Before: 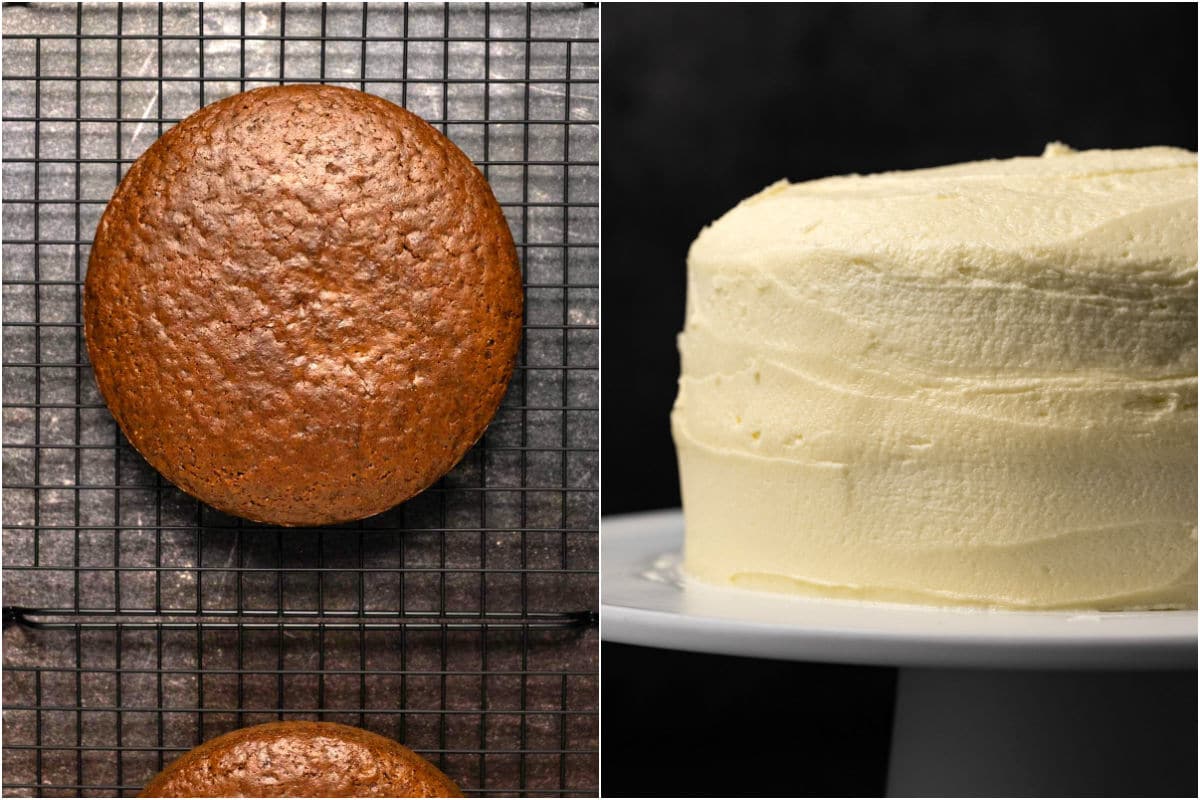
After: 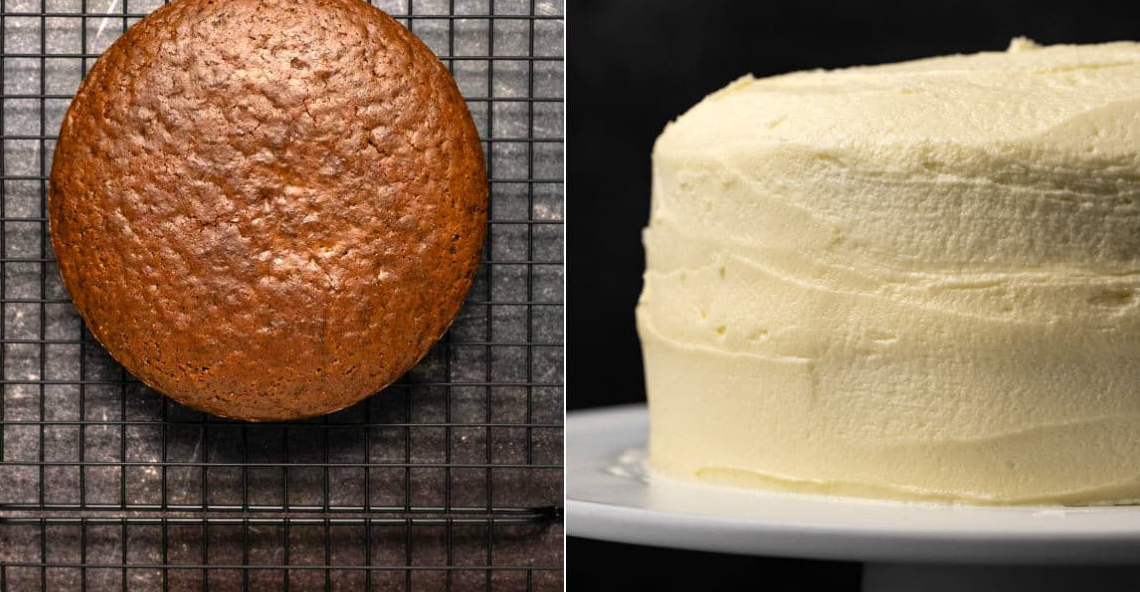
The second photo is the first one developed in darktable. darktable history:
levels: mode automatic, black 0.023%, white 99.97%, levels [0.062, 0.494, 0.925]
crop and rotate: left 2.991%, top 13.302%, right 1.981%, bottom 12.636%
